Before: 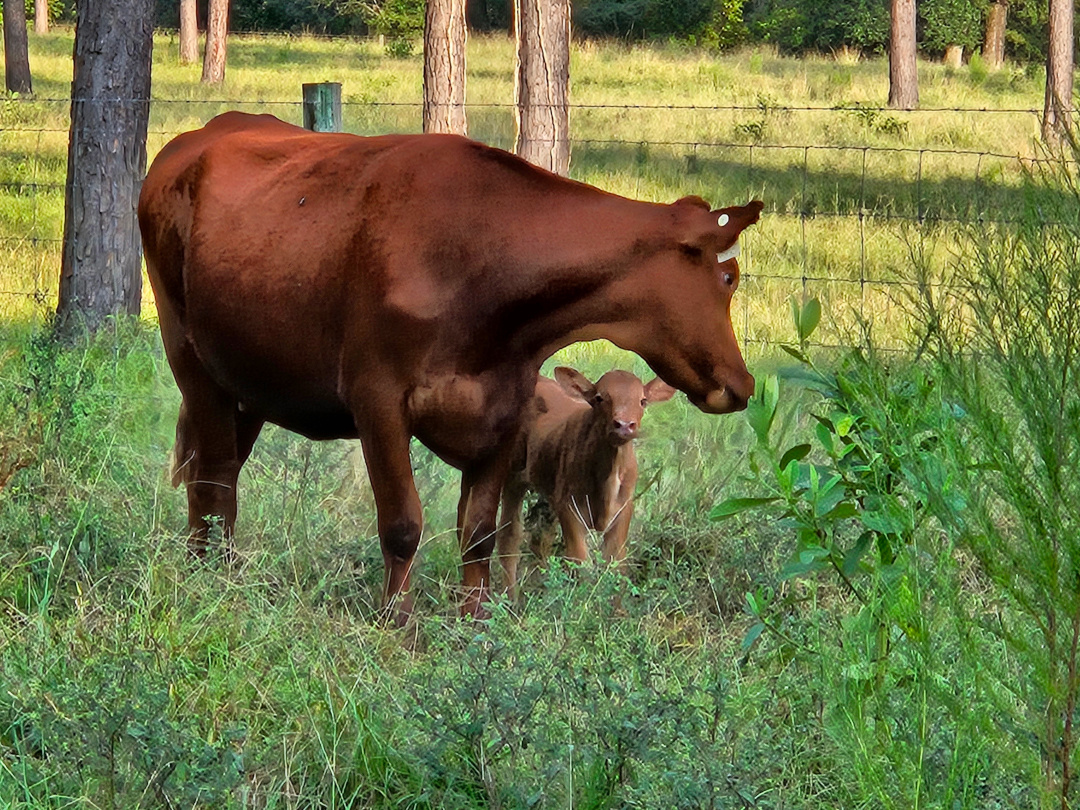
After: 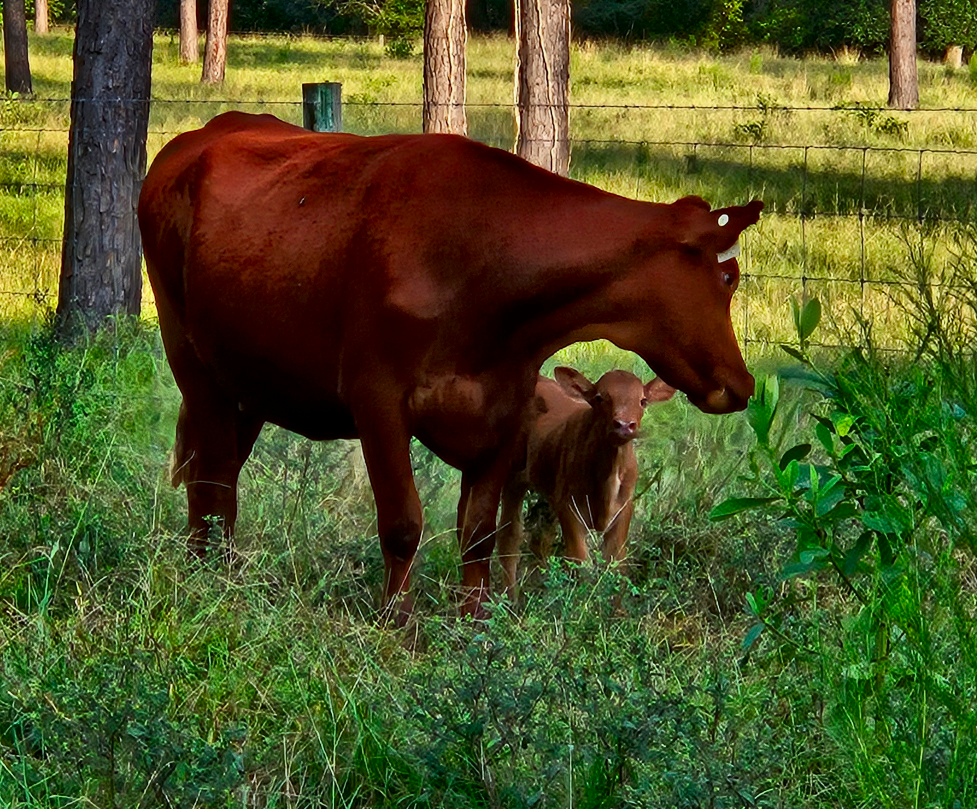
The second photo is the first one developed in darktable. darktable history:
contrast brightness saturation: contrast 0.098, brightness -0.263, saturation 0.143
crop: right 9.498%, bottom 0.036%
